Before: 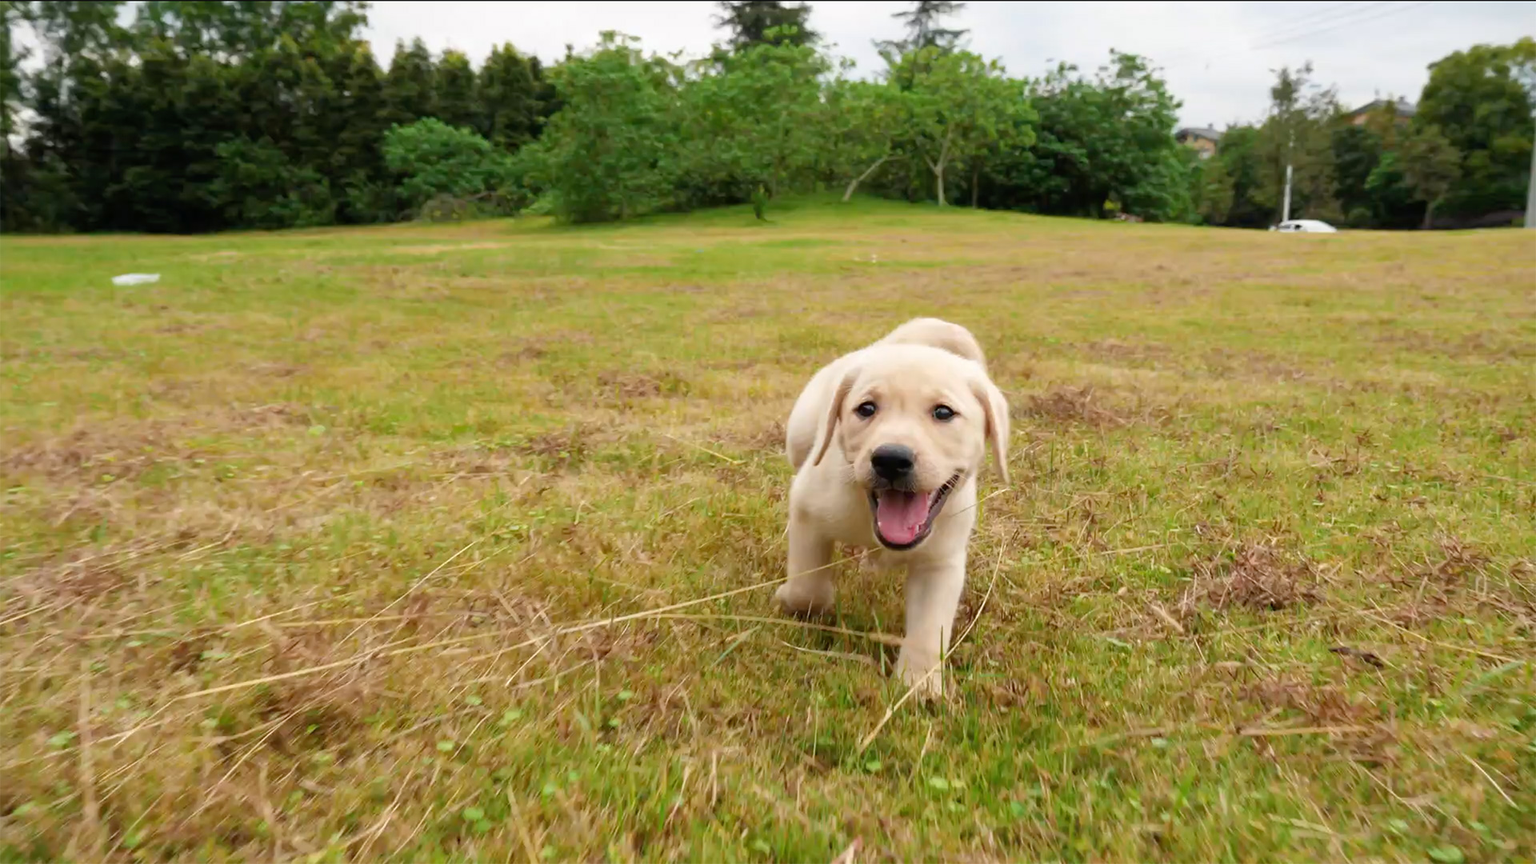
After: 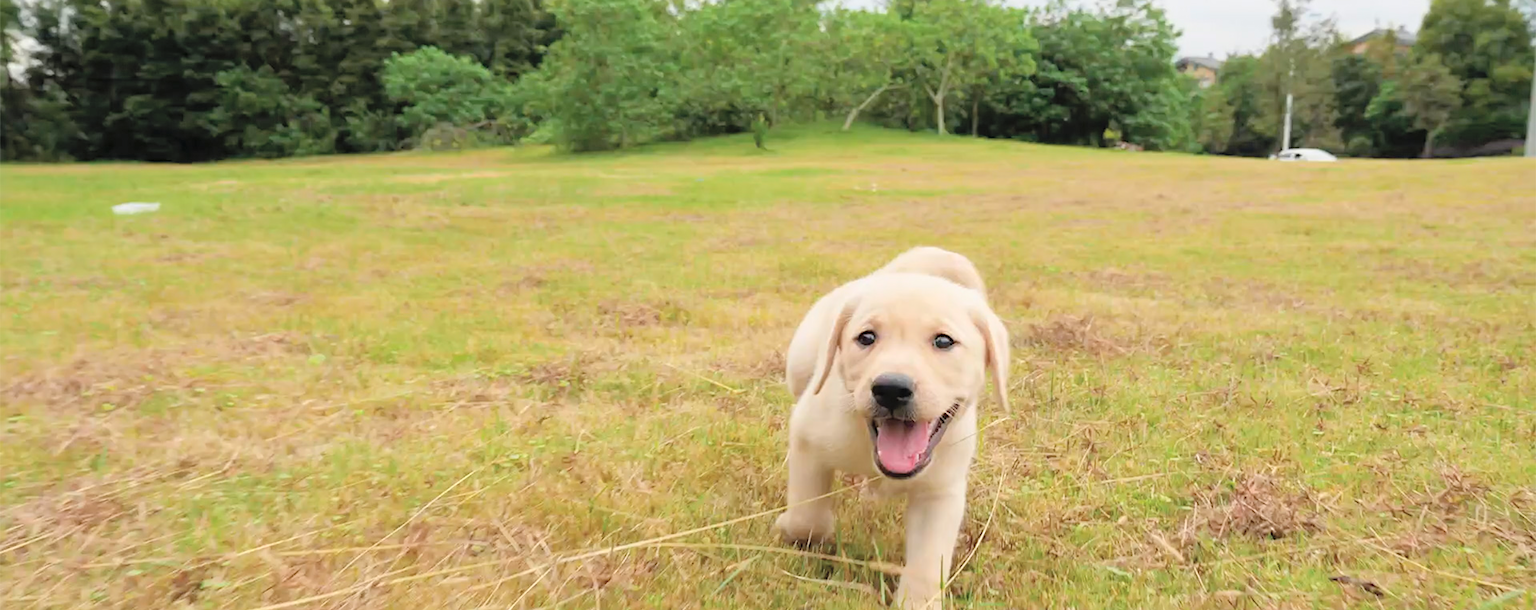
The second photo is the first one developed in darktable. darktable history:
global tonemap: drago (0.7, 100)
crop and rotate: top 8.293%, bottom 20.996%
sharpen: amount 0.2
